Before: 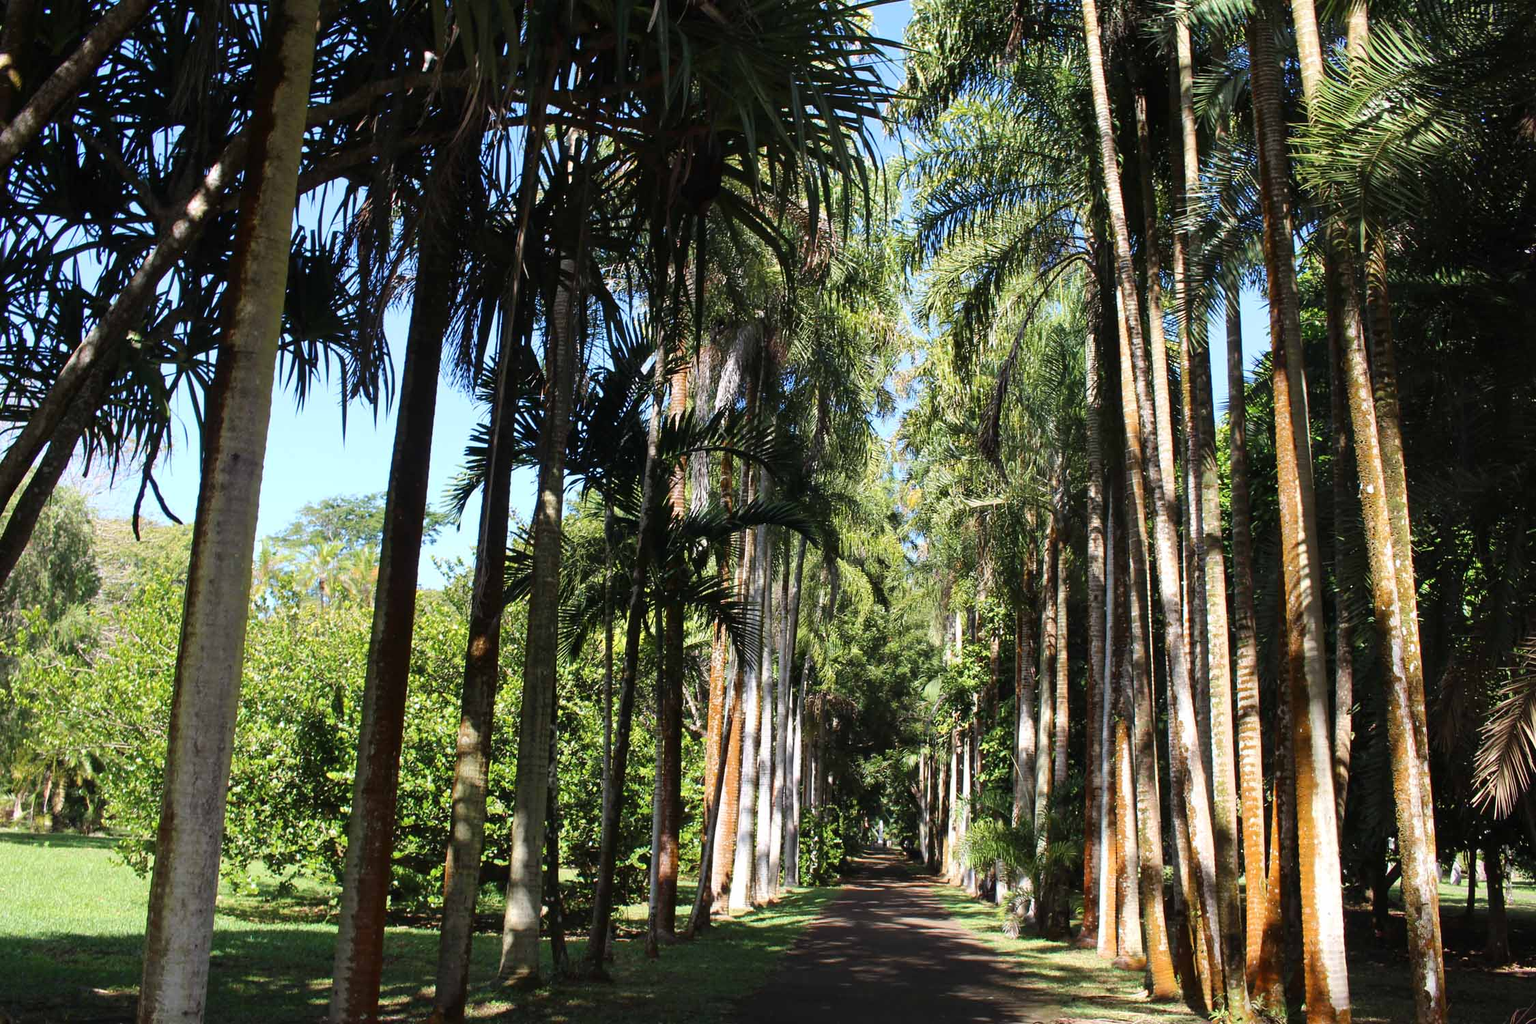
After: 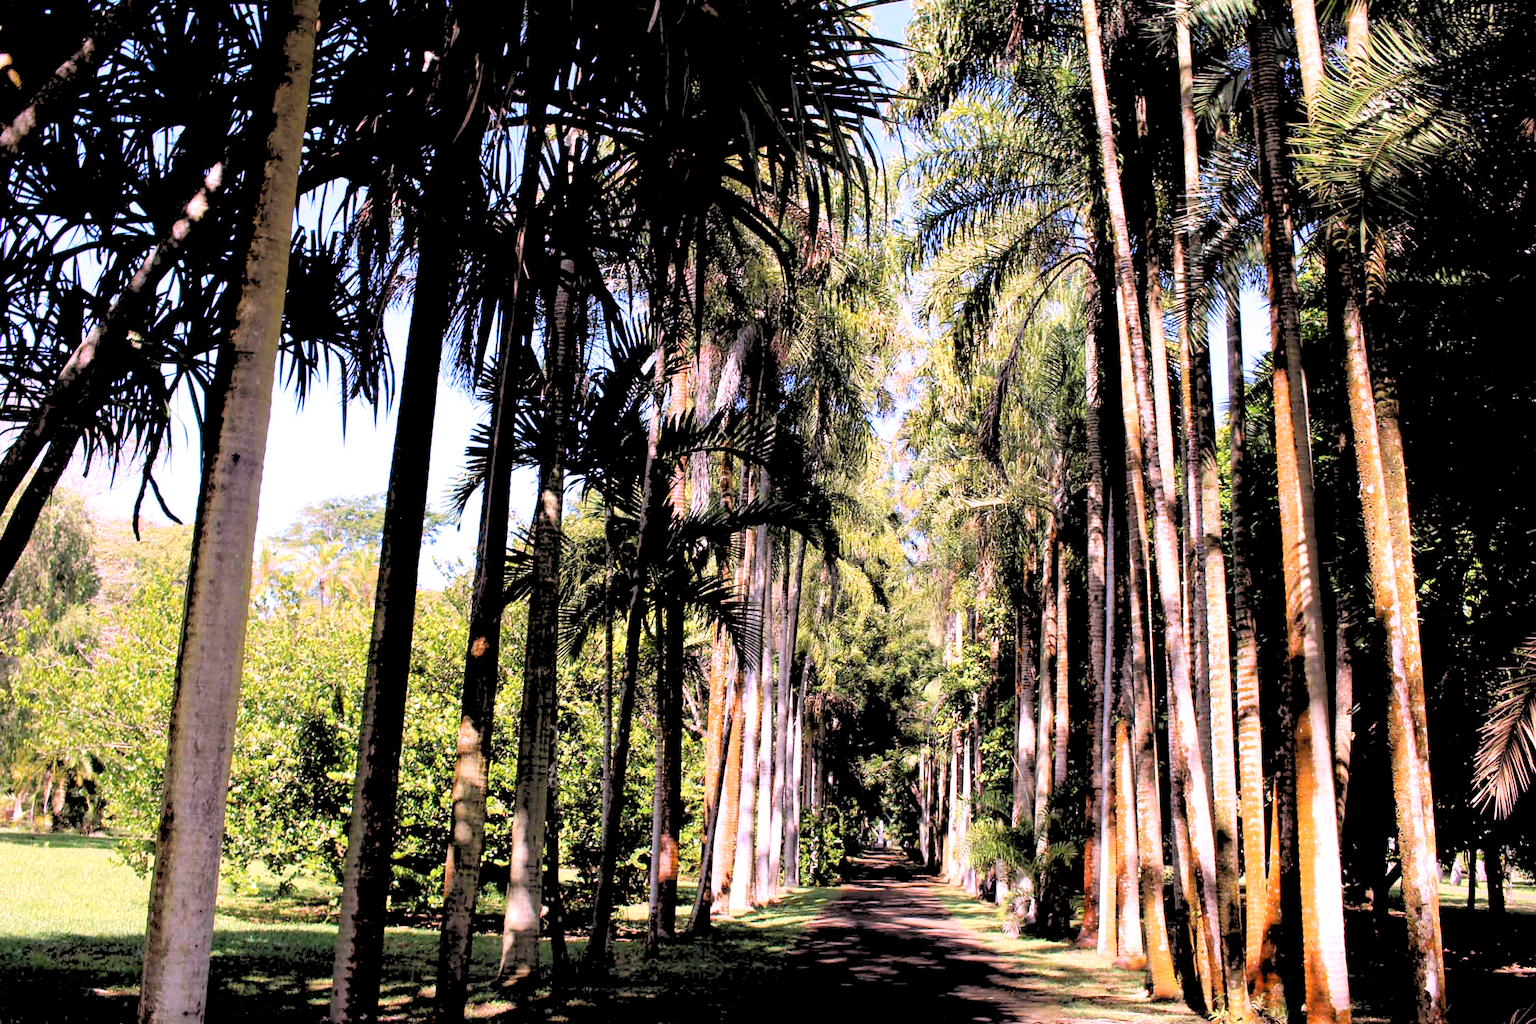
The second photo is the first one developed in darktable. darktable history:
exposure: black level correction 0.001, exposure 0.191 EV, compensate highlight preservation false
white balance: red 1.188, blue 1.11
rgb levels: levels [[0.027, 0.429, 0.996], [0, 0.5, 1], [0, 0.5, 1]]
